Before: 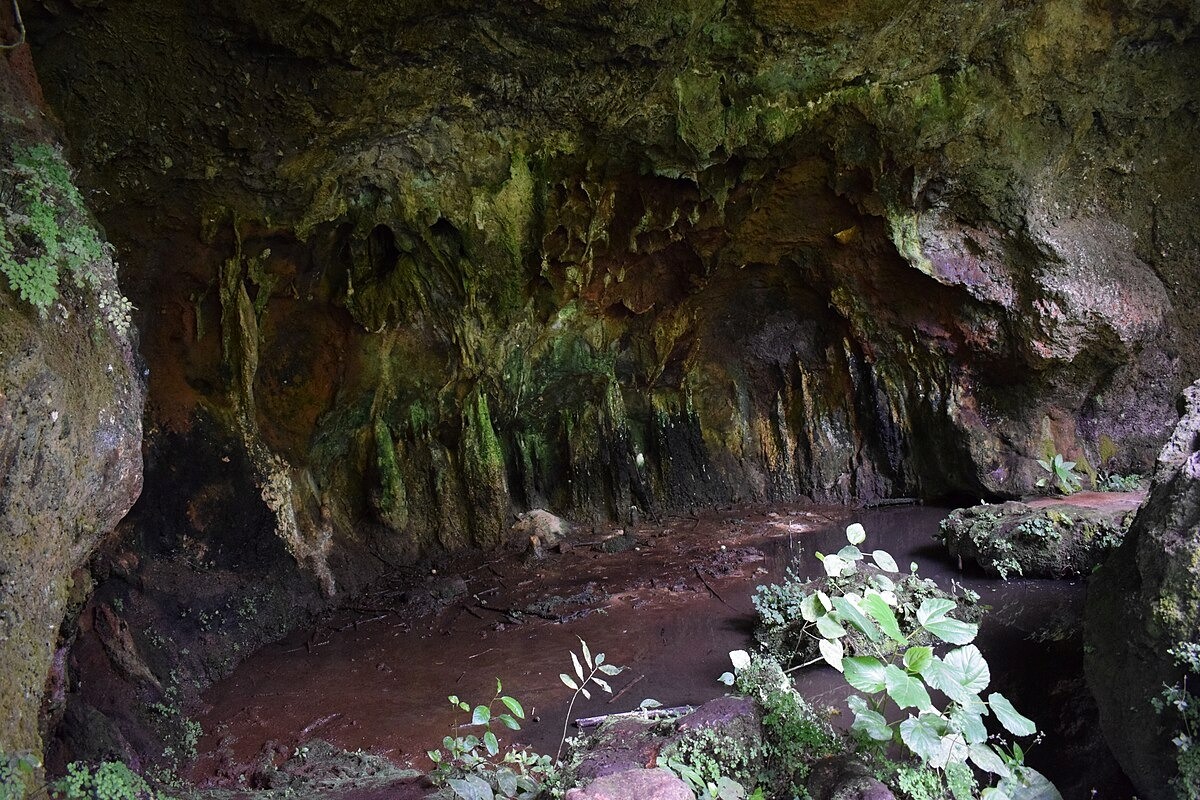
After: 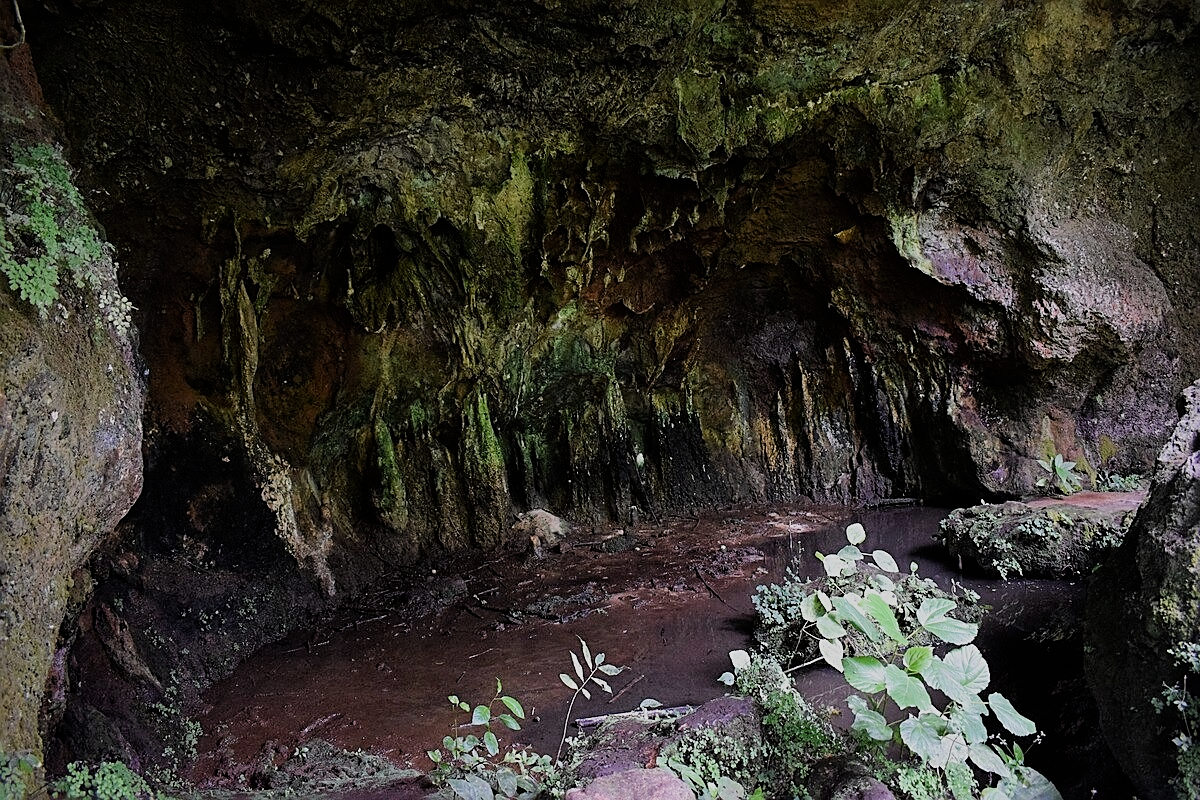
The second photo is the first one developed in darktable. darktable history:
sharpen: on, module defaults
filmic rgb: black relative exposure -7.65 EV, white relative exposure 4.56 EV, hardness 3.61
